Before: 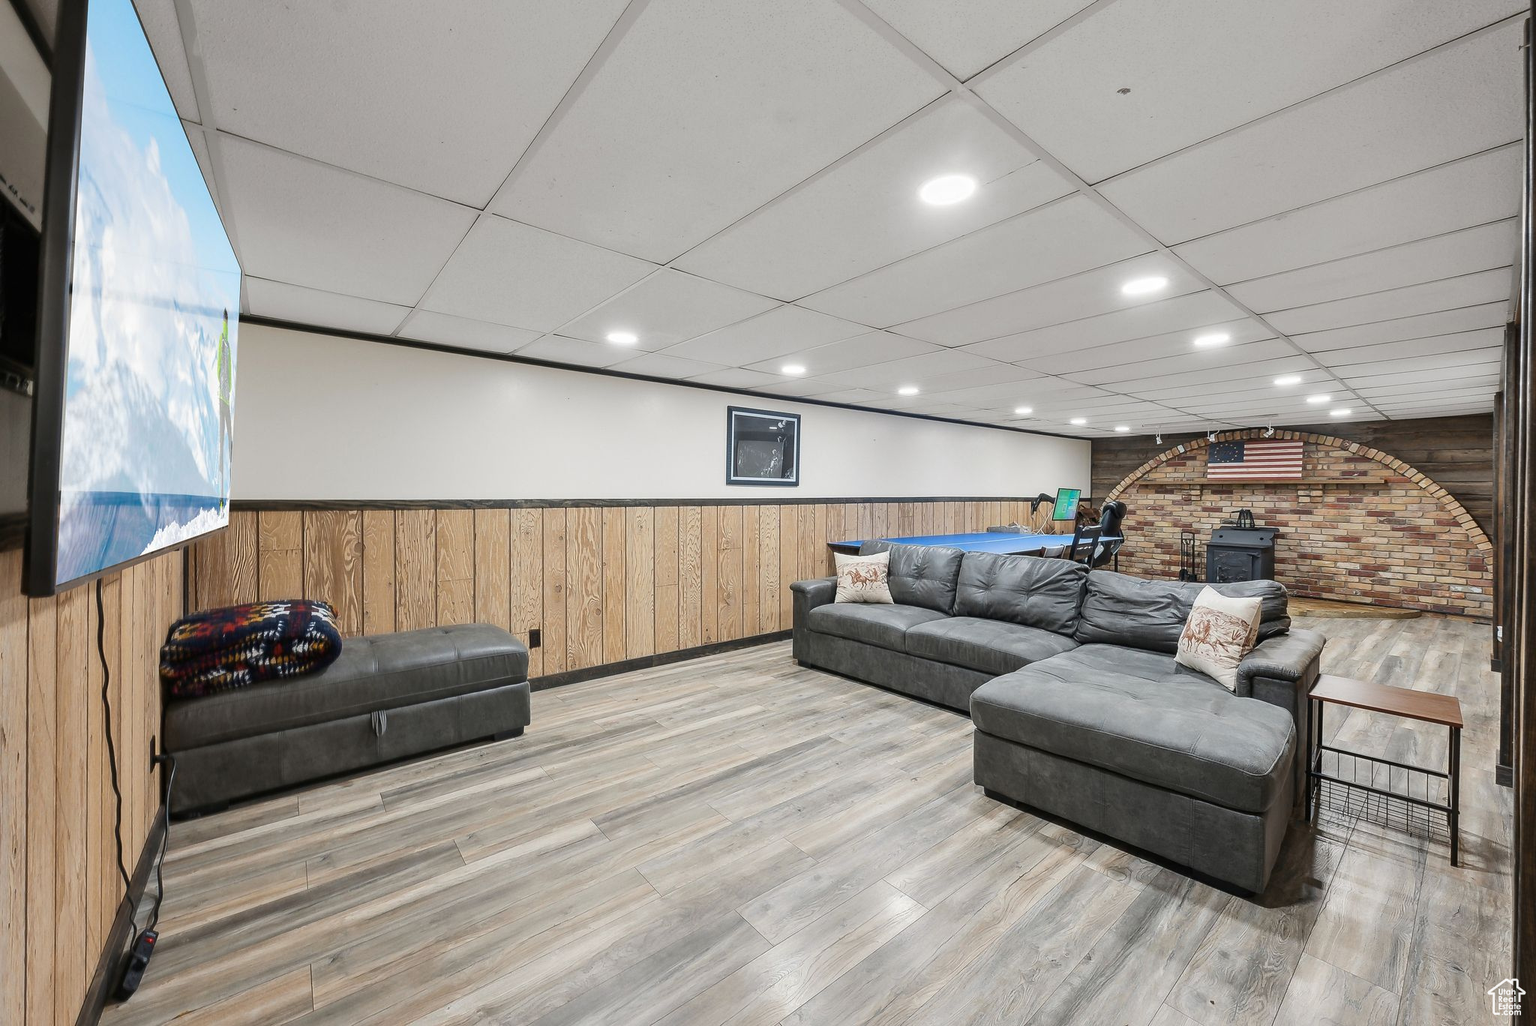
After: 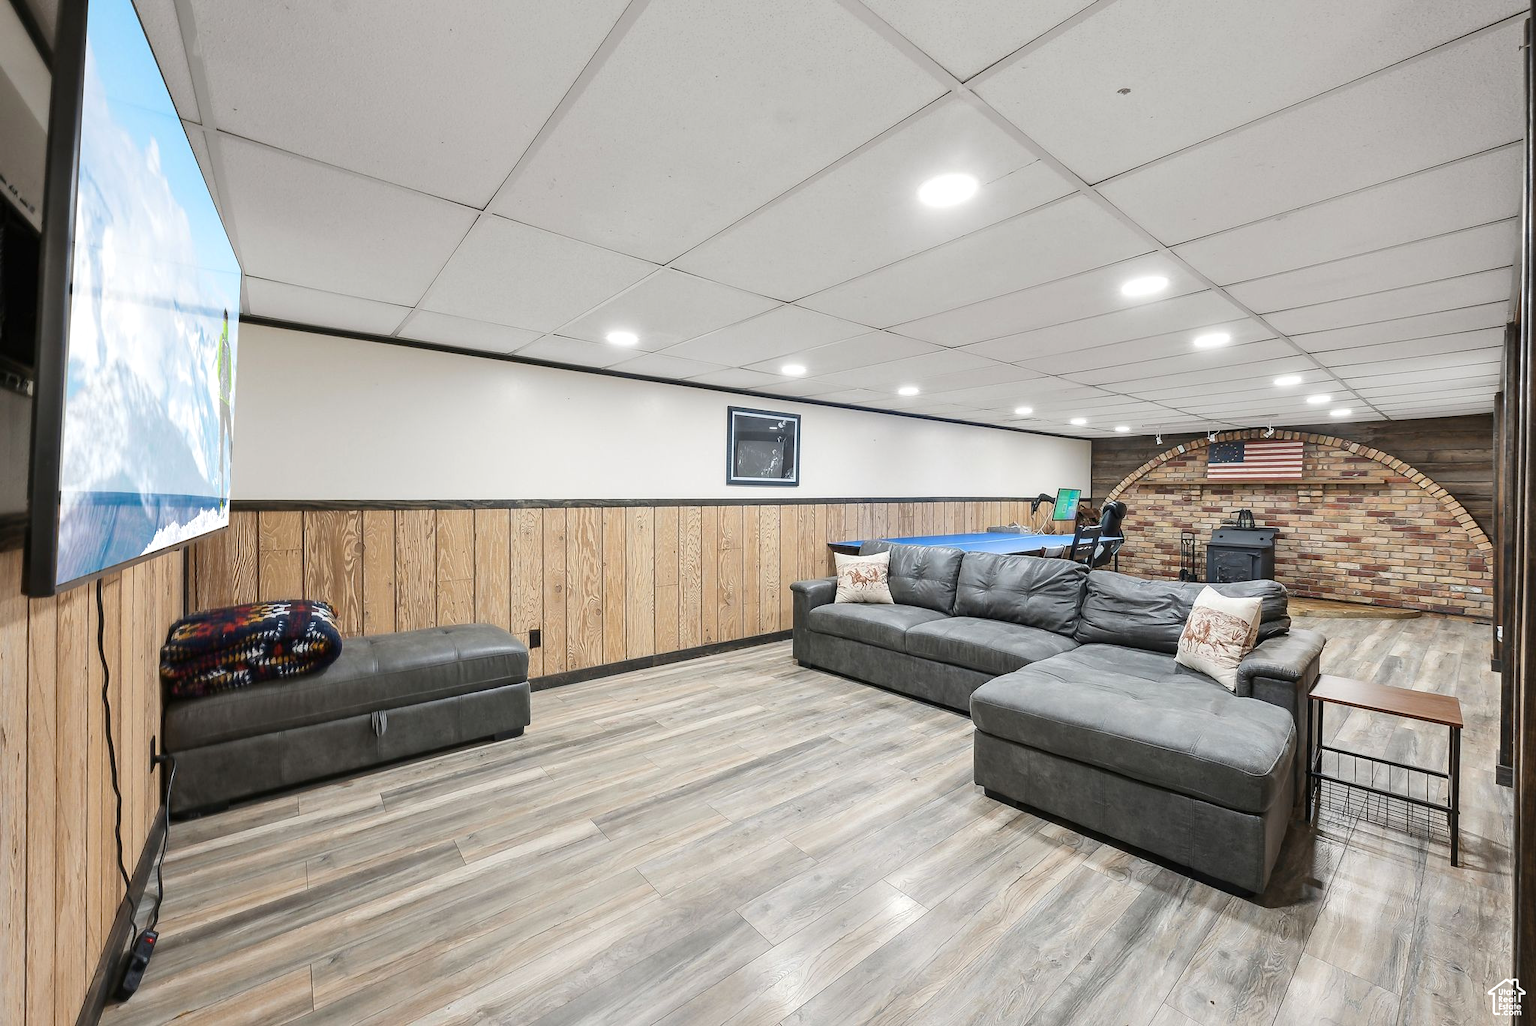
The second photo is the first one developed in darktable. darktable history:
exposure: exposure 0.203 EV, compensate exposure bias true, compensate highlight preservation false
